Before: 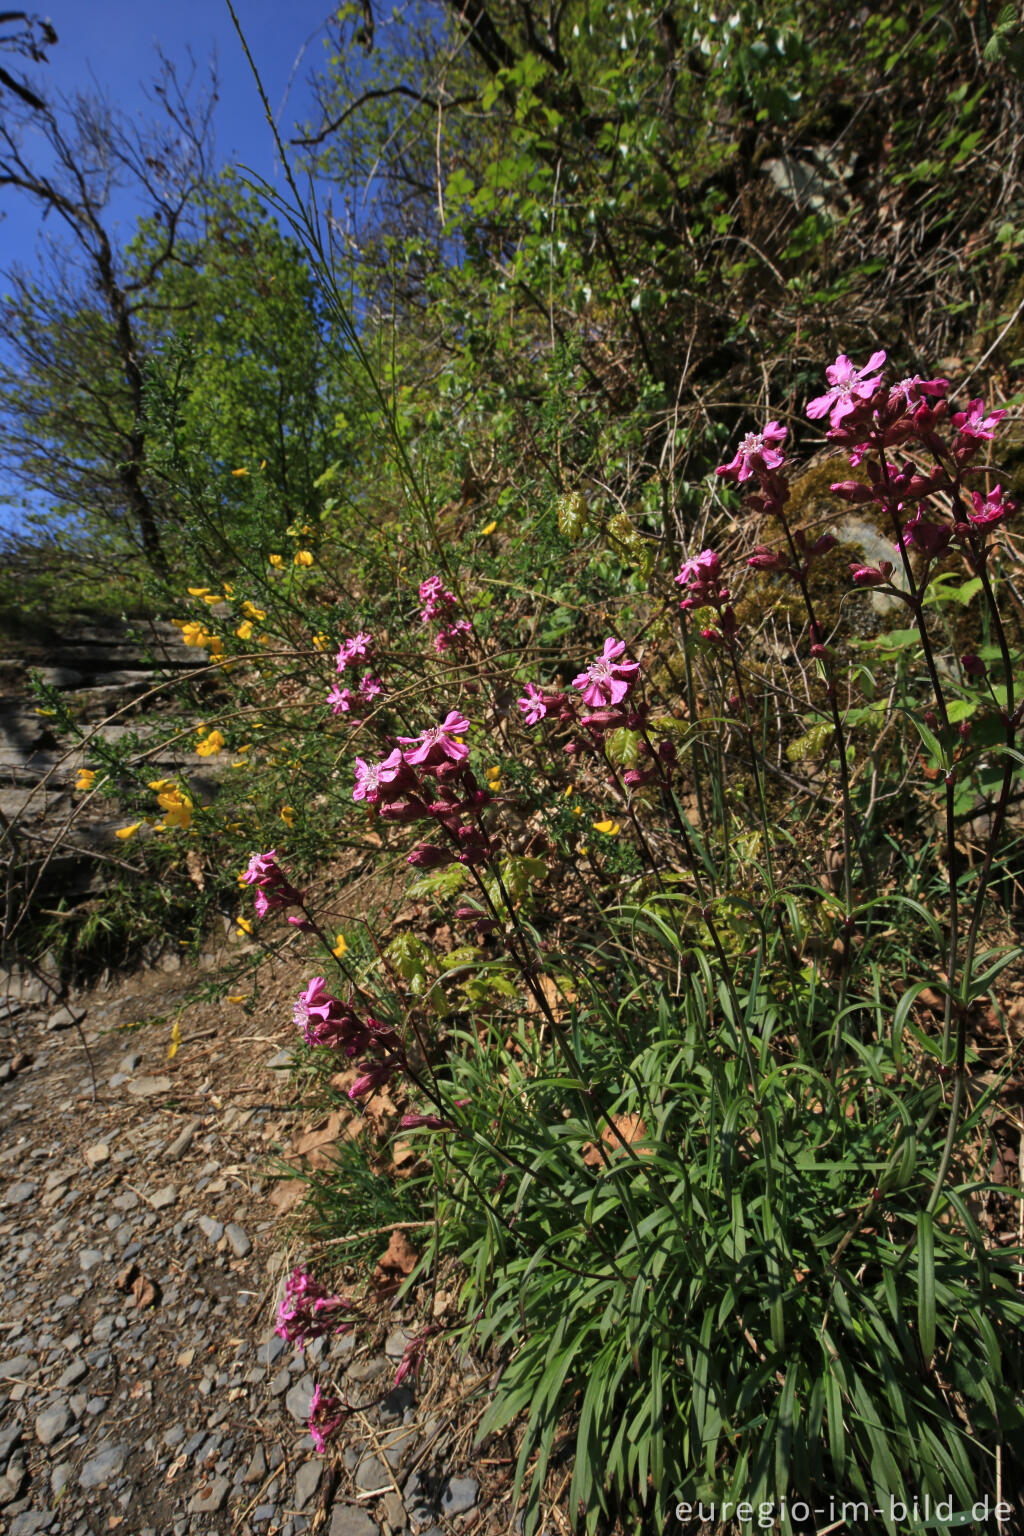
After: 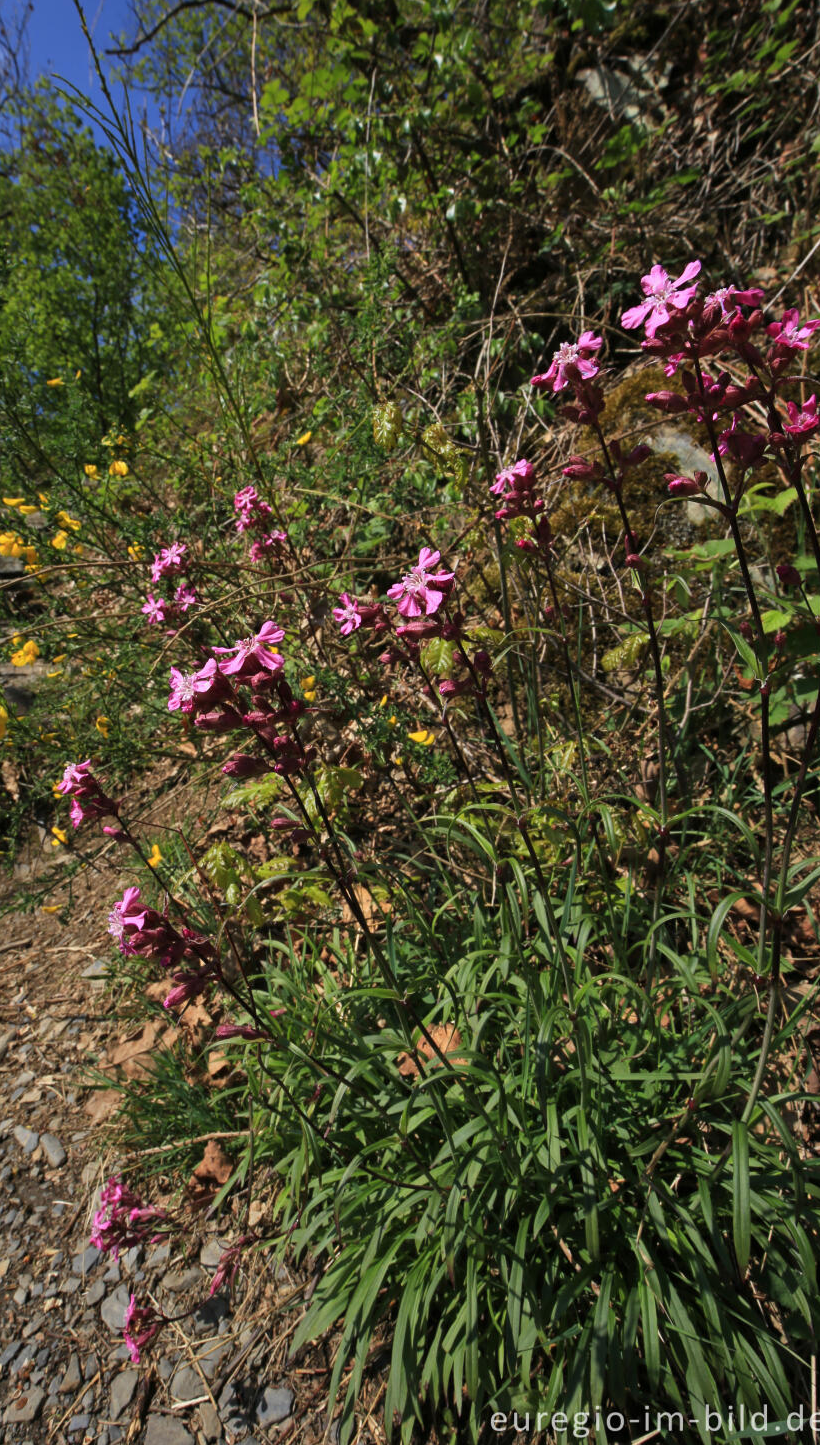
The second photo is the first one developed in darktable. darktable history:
crop and rotate: left 18.152%, top 5.897%, right 1.676%
